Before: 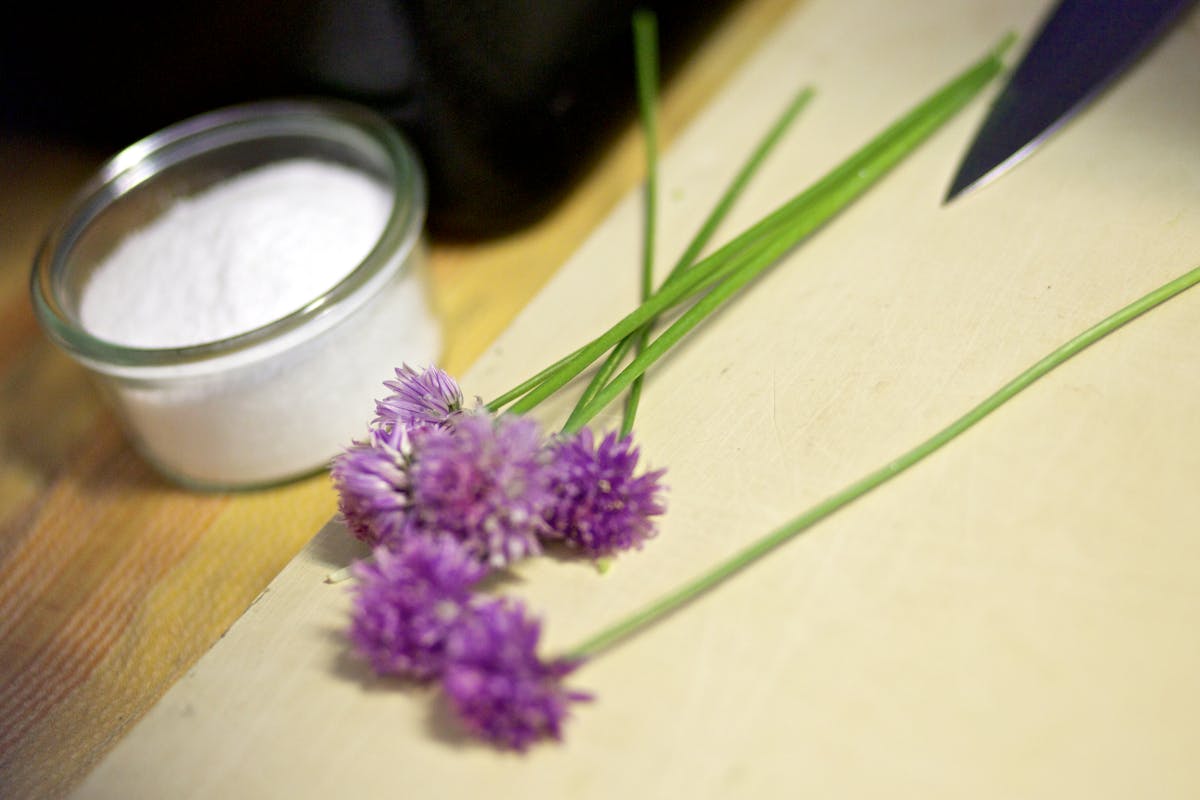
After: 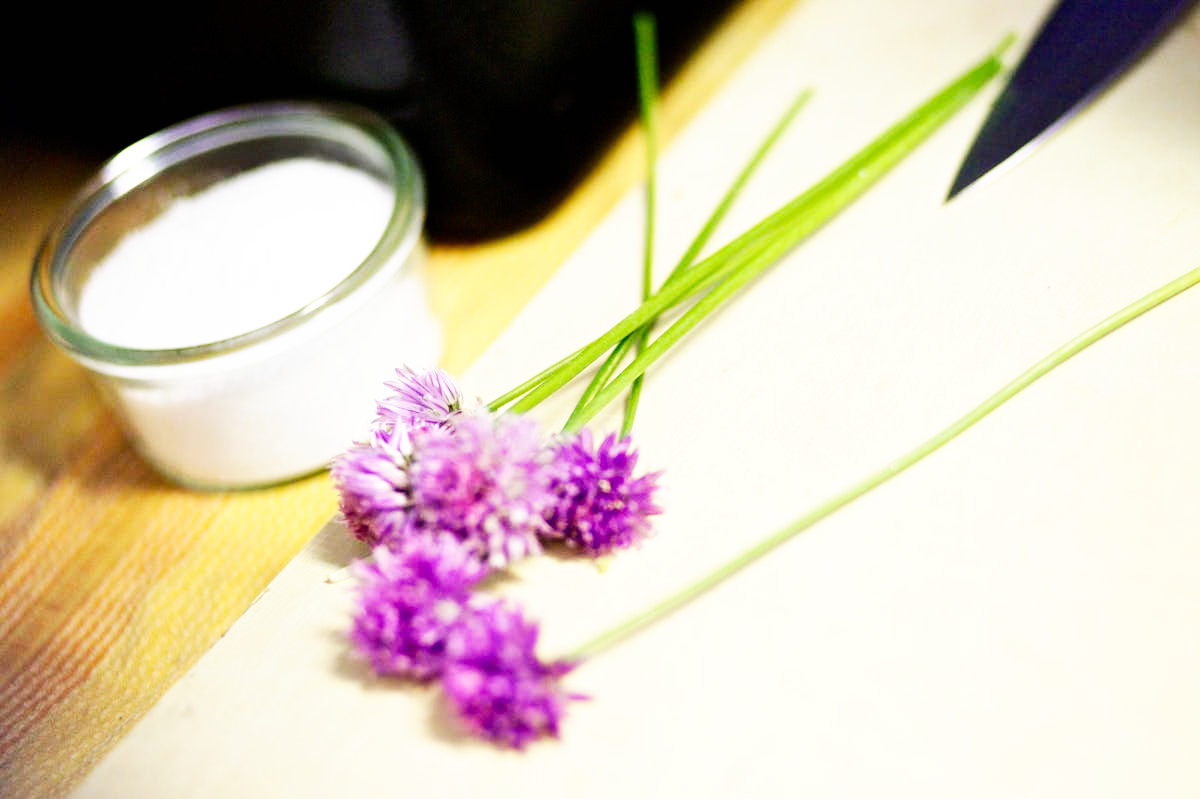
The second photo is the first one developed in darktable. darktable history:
base curve: curves: ch0 [(0, 0) (0.007, 0.004) (0.027, 0.03) (0.046, 0.07) (0.207, 0.54) (0.442, 0.872) (0.673, 0.972) (1, 1)], preserve colors none
crop: bottom 0.078%
exposure: black level correction 0.001, compensate exposure bias true, compensate highlight preservation false
